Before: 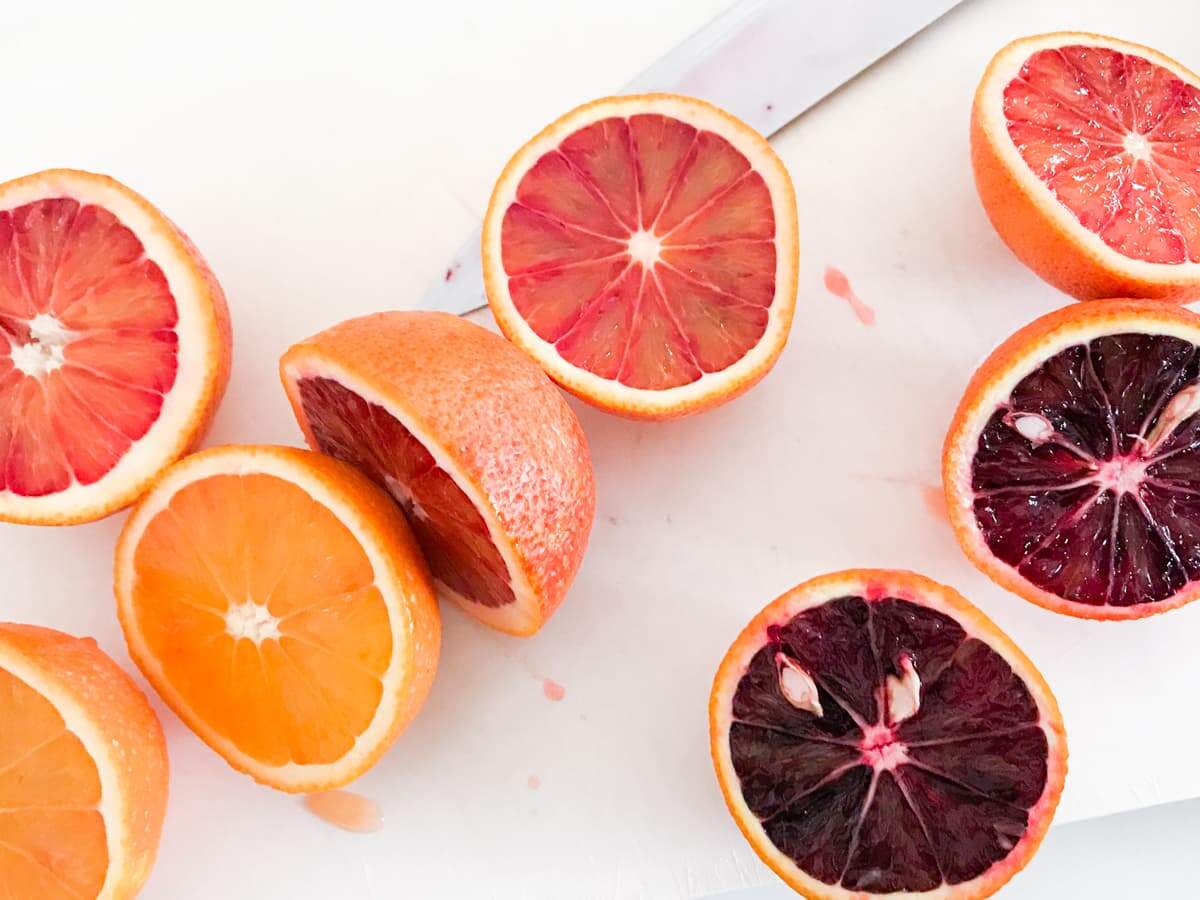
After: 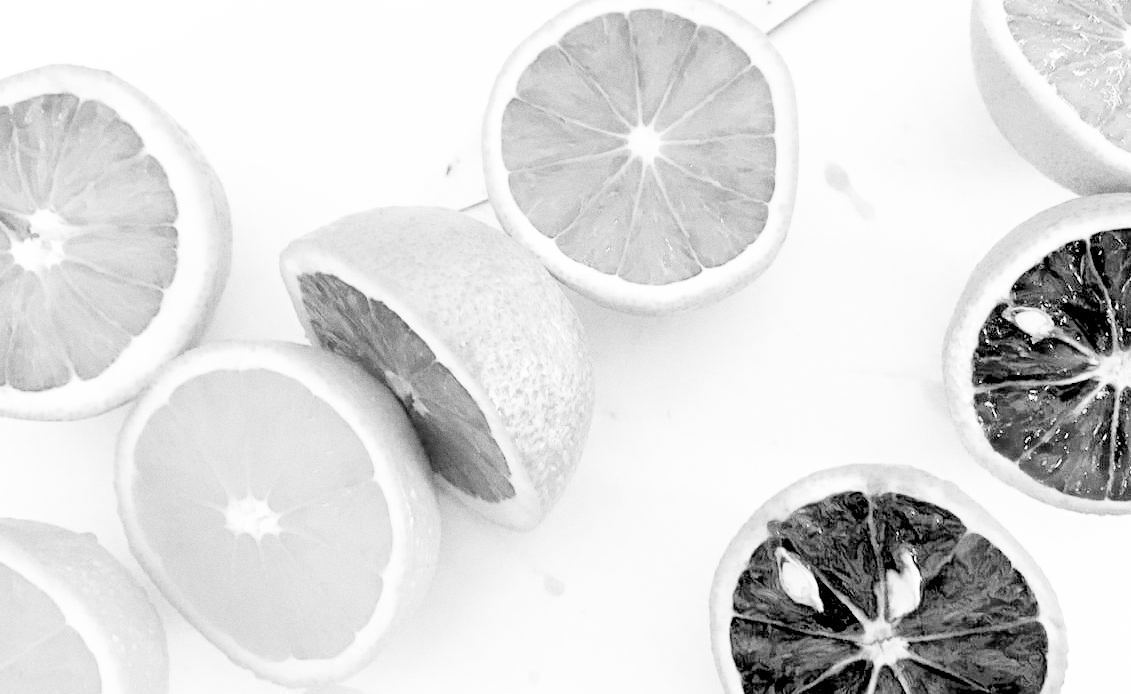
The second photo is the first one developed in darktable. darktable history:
base curve: curves: ch0 [(0, 0) (0.008, 0.007) (0.022, 0.029) (0.048, 0.089) (0.092, 0.197) (0.191, 0.399) (0.275, 0.534) (0.357, 0.65) (0.477, 0.78) (0.542, 0.833) (0.799, 0.973) (1, 1)], preserve colors none
color balance rgb: perceptual saturation grading › global saturation 20%, perceptual saturation grading › highlights -50%, perceptual saturation grading › shadows 30%, perceptual brilliance grading › global brilliance 10%, perceptual brilliance grading › shadows 15%
crop and rotate: angle 0.03°, top 11.643%, right 5.651%, bottom 11.189%
white balance: red 1, blue 1
rgb levels: preserve colors sum RGB, levels [[0.038, 0.433, 0.934], [0, 0.5, 1], [0, 0.5, 1]]
grain: on, module defaults
color calibration: output gray [0.267, 0.423, 0.261, 0], illuminant same as pipeline (D50), adaptation none (bypass)
